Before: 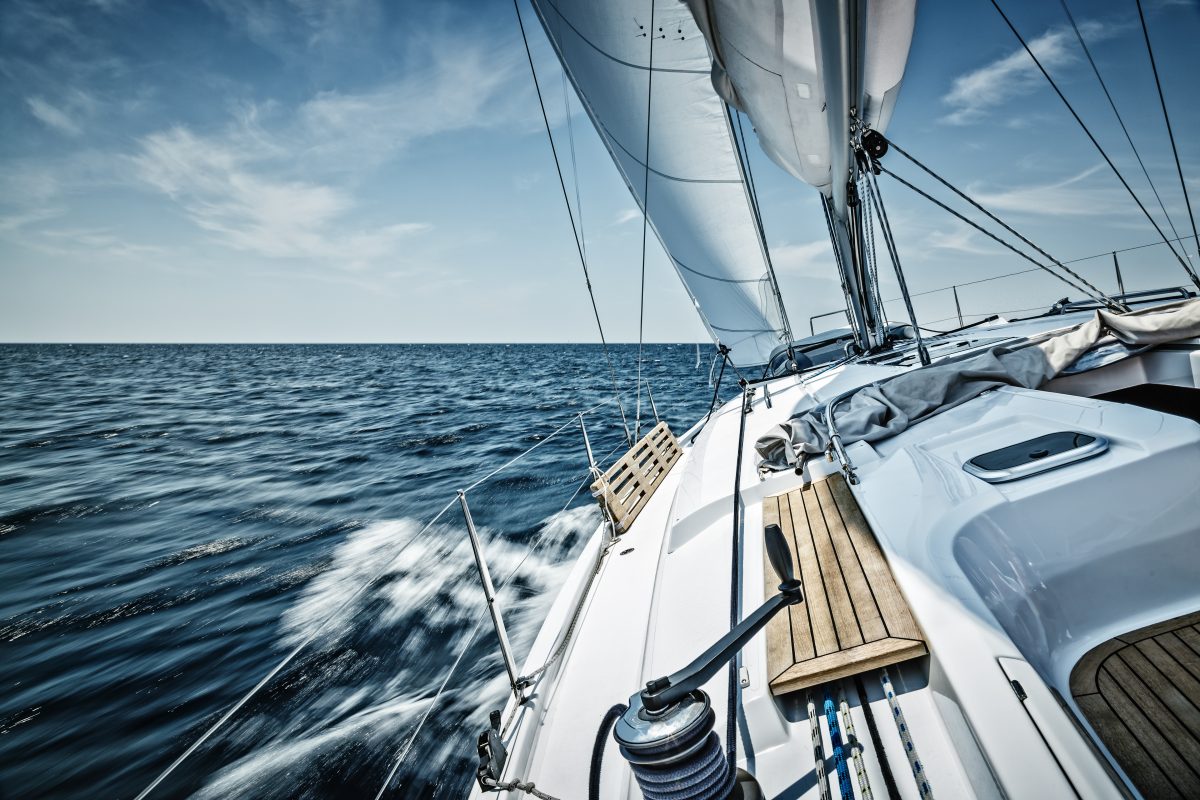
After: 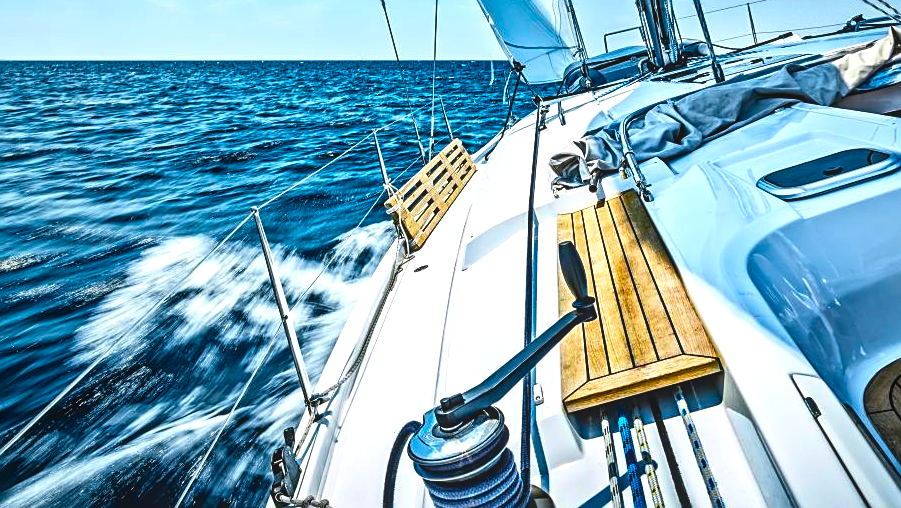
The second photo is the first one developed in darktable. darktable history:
exposure: exposure 0.295 EV, compensate highlight preservation false
tone curve: curves: ch0 [(0, 0.012) (0.056, 0.046) (0.218, 0.213) (0.606, 0.62) (0.82, 0.846) (1, 1)]; ch1 [(0, 0) (0.226, 0.261) (0.403, 0.437) (0.469, 0.472) (0.495, 0.499) (0.508, 0.503) (0.545, 0.555) (0.59, 0.598) (0.686, 0.728) (1, 1)]; ch2 [(0, 0) (0.269, 0.299) (0.459, 0.45) (0.498, 0.499) (0.523, 0.512) (0.568, 0.558) (0.634, 0.617) (0.698, 0.677) (0.806, 0.769) (1, 1)], color space Lab, independent channels
crop and rotate: left 17.215%, top 35.469%, right 7.701%, bottom 0.919%
color balance rgb: highlights gain › luminance 17.831%, linear chroma grading › shadows 17.253%, linear chroma grading › highlights 61.718%, linear chroma grading › global chroma 49.615%, perceptual saturation grading › global saturation 19.41%, global vibrance 20%
local contrast: detail 109%
sharpen: on, module defaults
shadows and highlights: soften with gaussian
